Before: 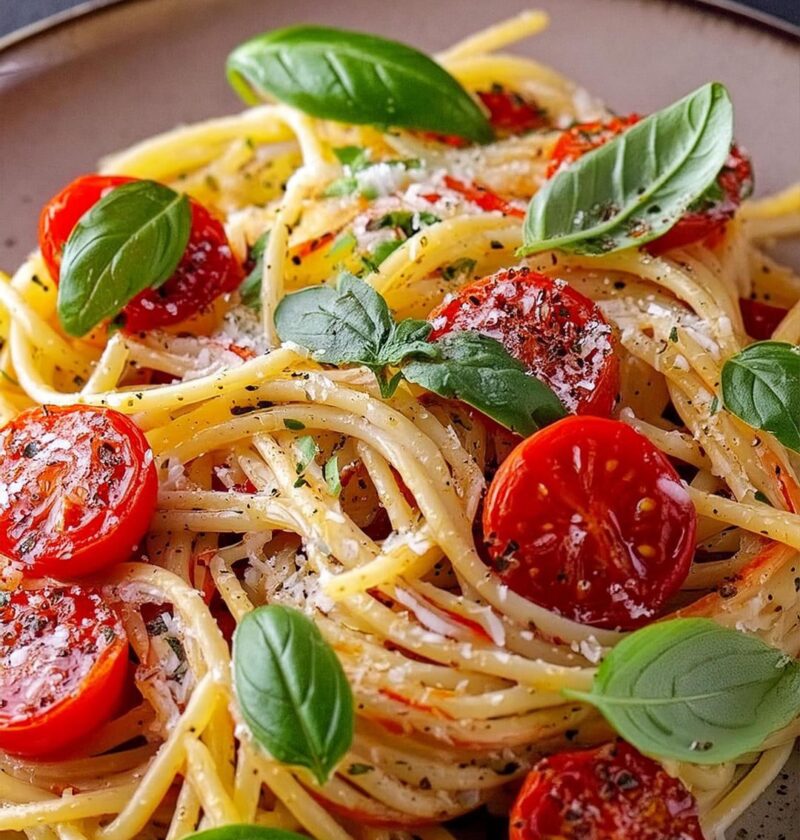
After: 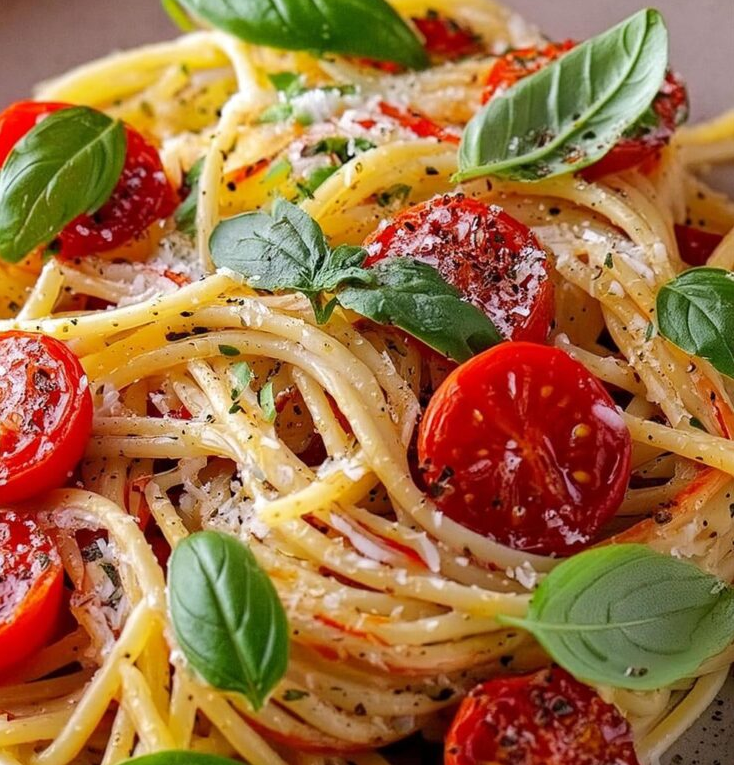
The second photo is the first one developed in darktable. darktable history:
crop and rotate: left 8.193%, top 8.926%
tone equalizer: edges refinement/feathering 500, mask exposure compensation -1.57 EV, preserve details no
